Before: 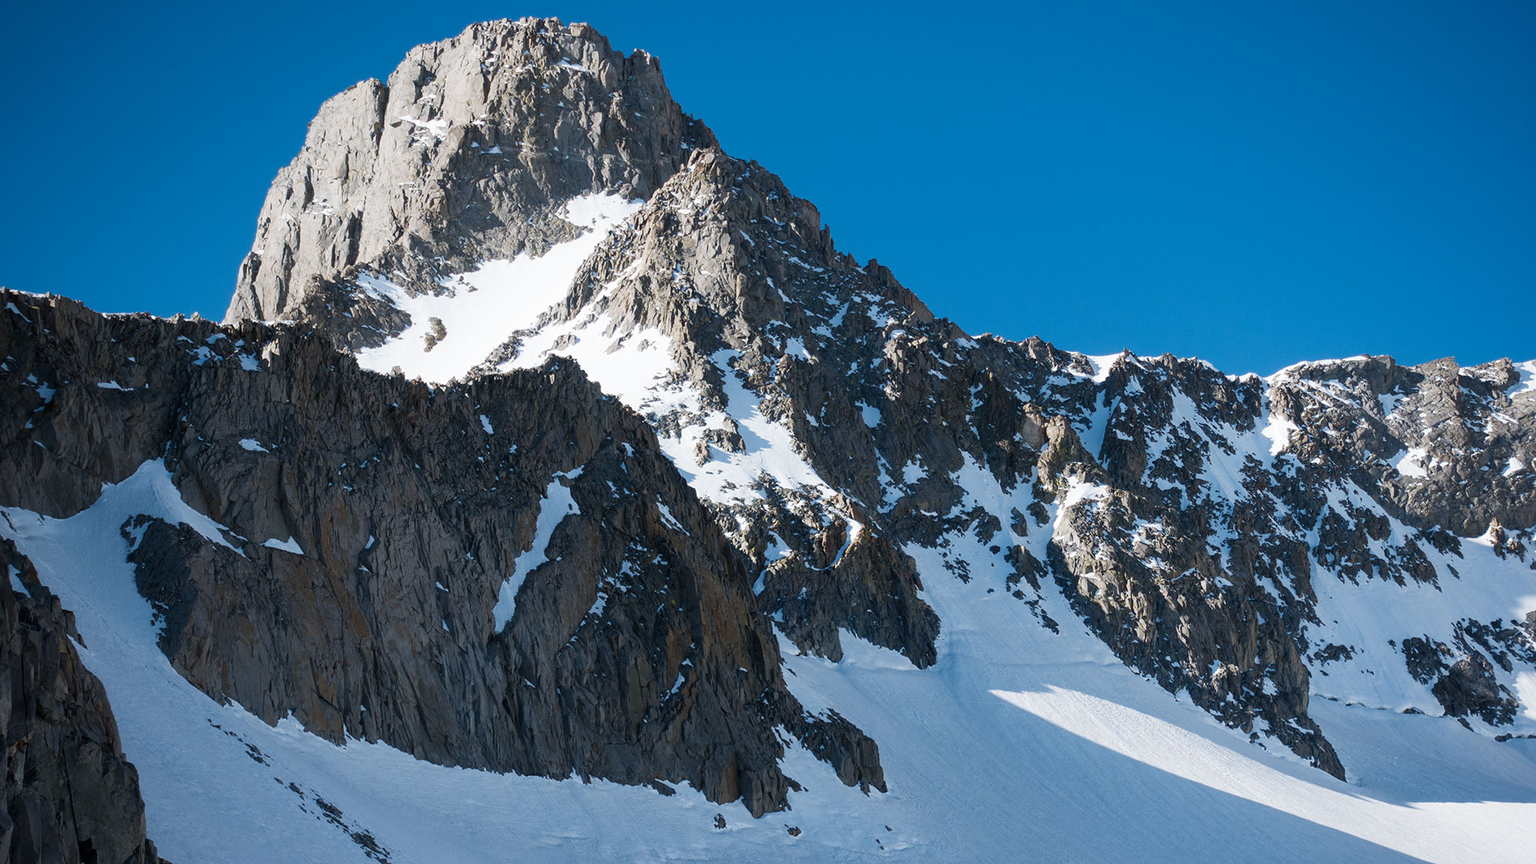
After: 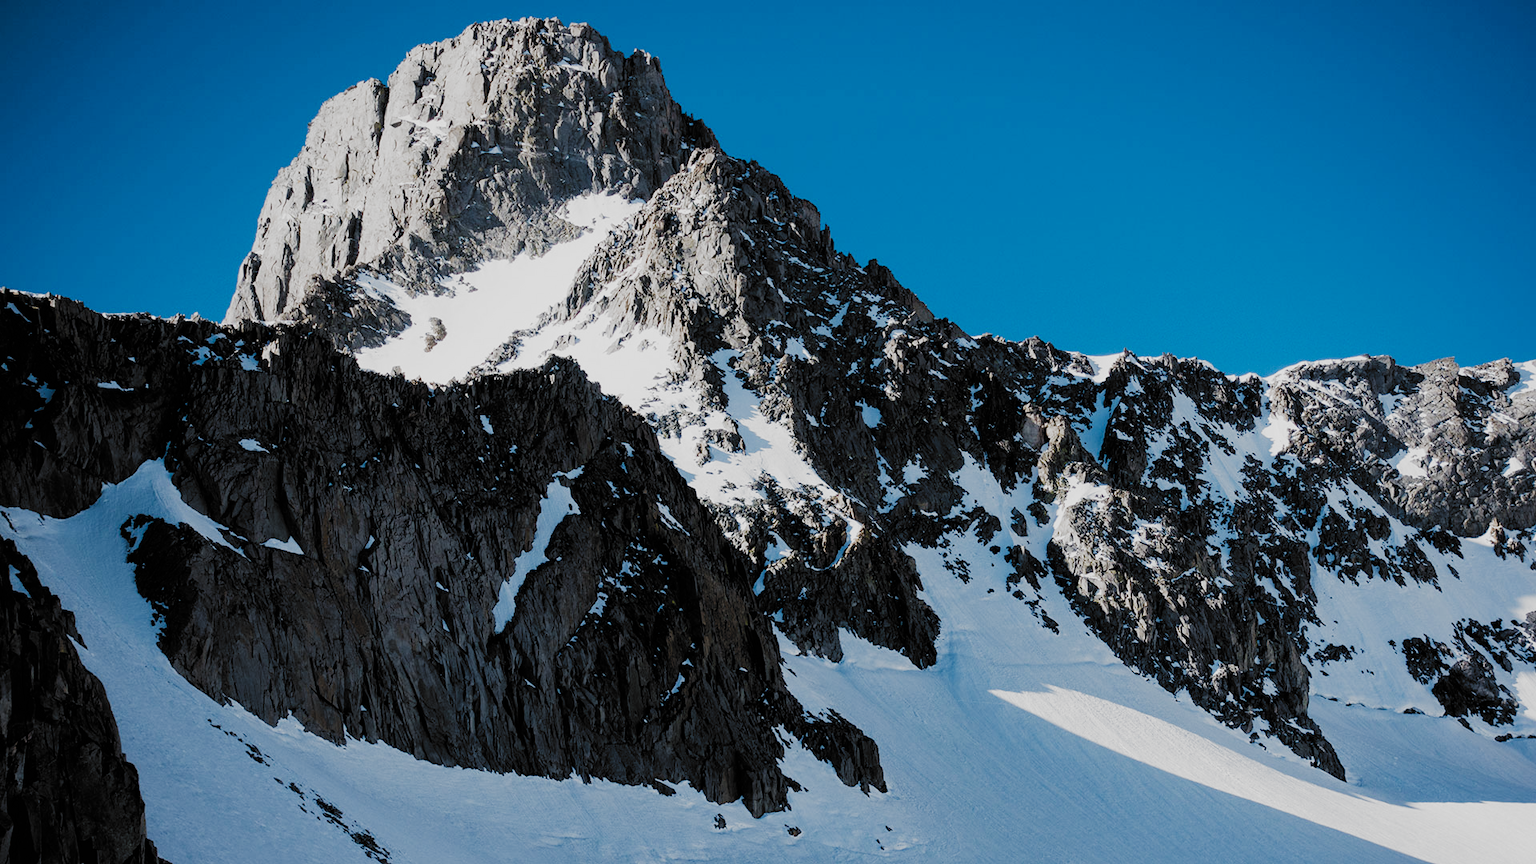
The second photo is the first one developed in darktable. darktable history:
filmic rgb: black relative exposure -5.09 EV, white relative exposure 3.97 EV, hardness 2.89, contrast 1.192, highlights saturation mix -31.24%, add noise in highlights 0.001, preserve chrominance no, color science v3 (2019), use custom middle-gray values true, contrast in highlights soft
